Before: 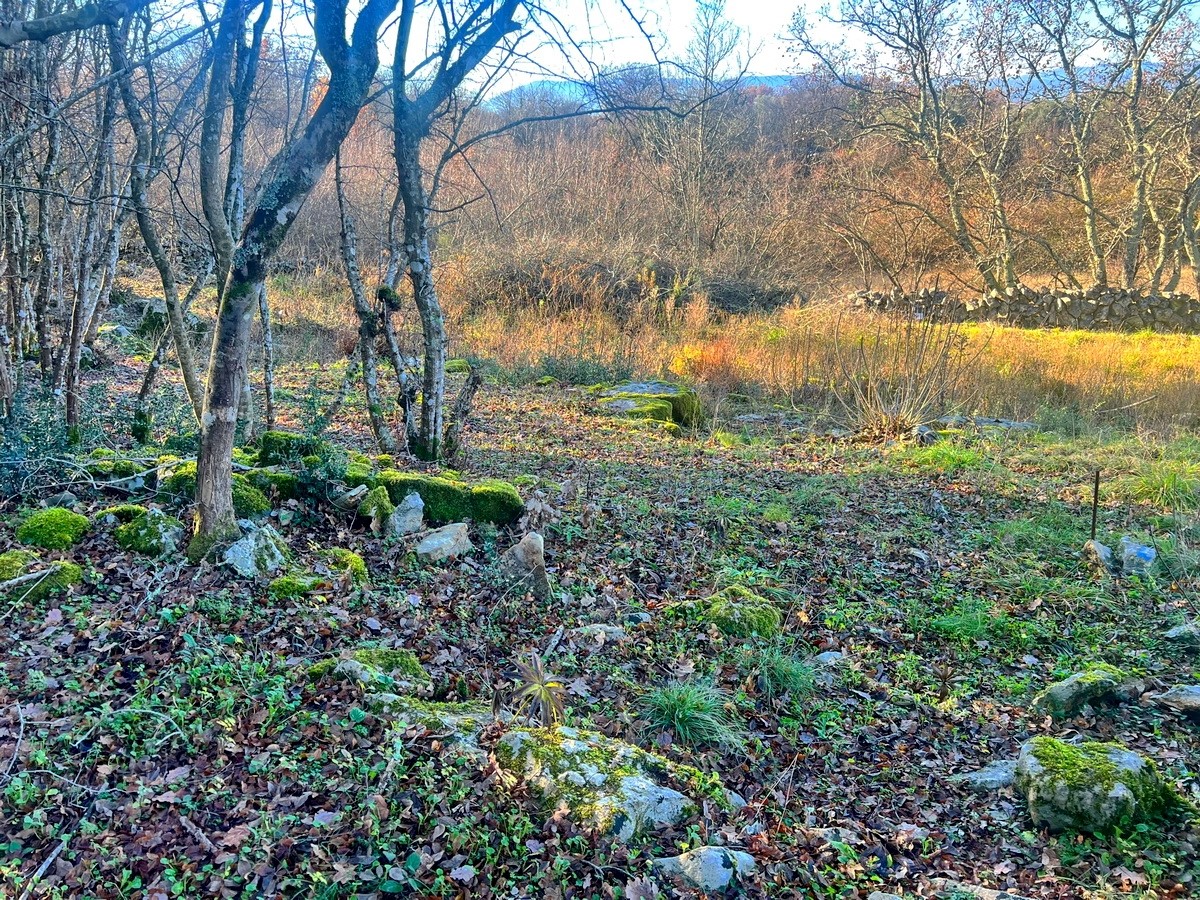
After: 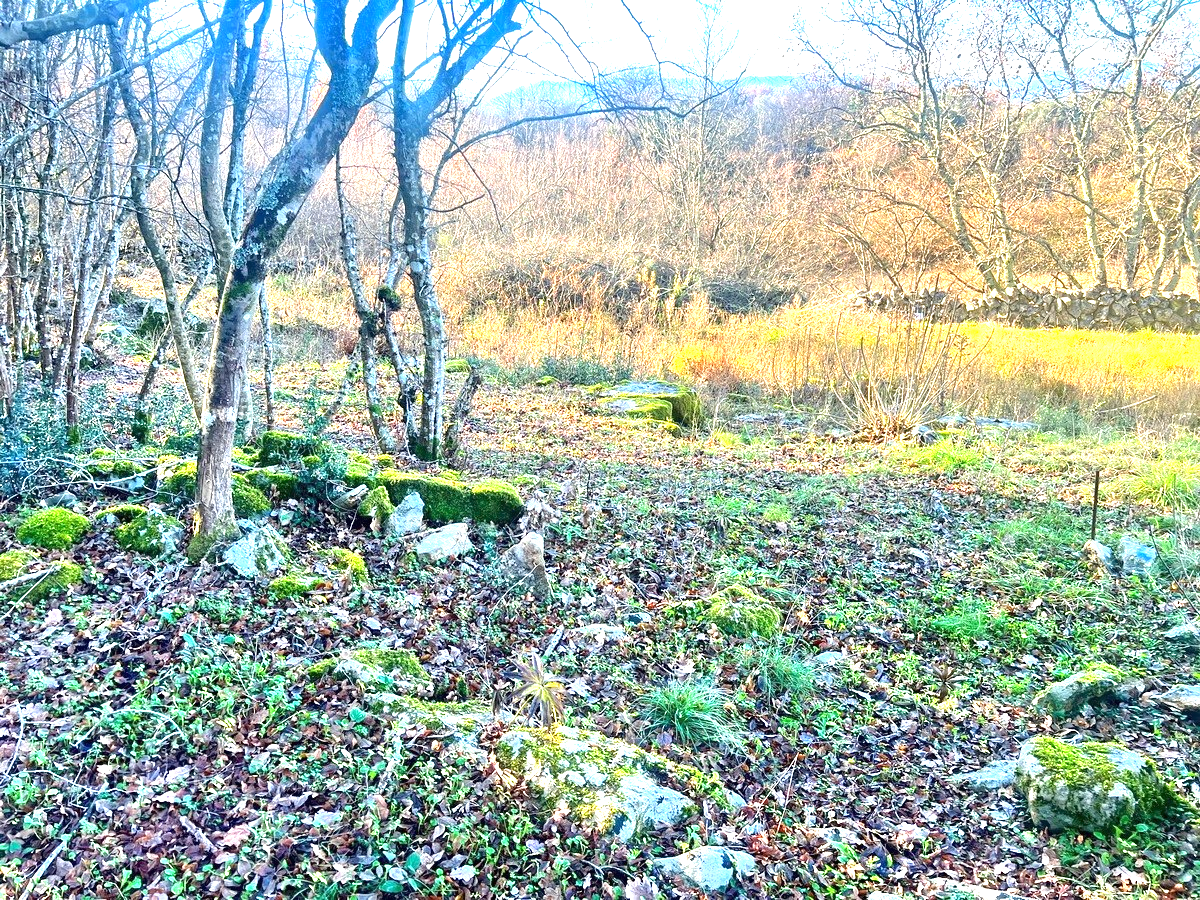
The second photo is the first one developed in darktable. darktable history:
exposure: black level correction 0, exposure 1.483 EV, compensate highlight preservation false
